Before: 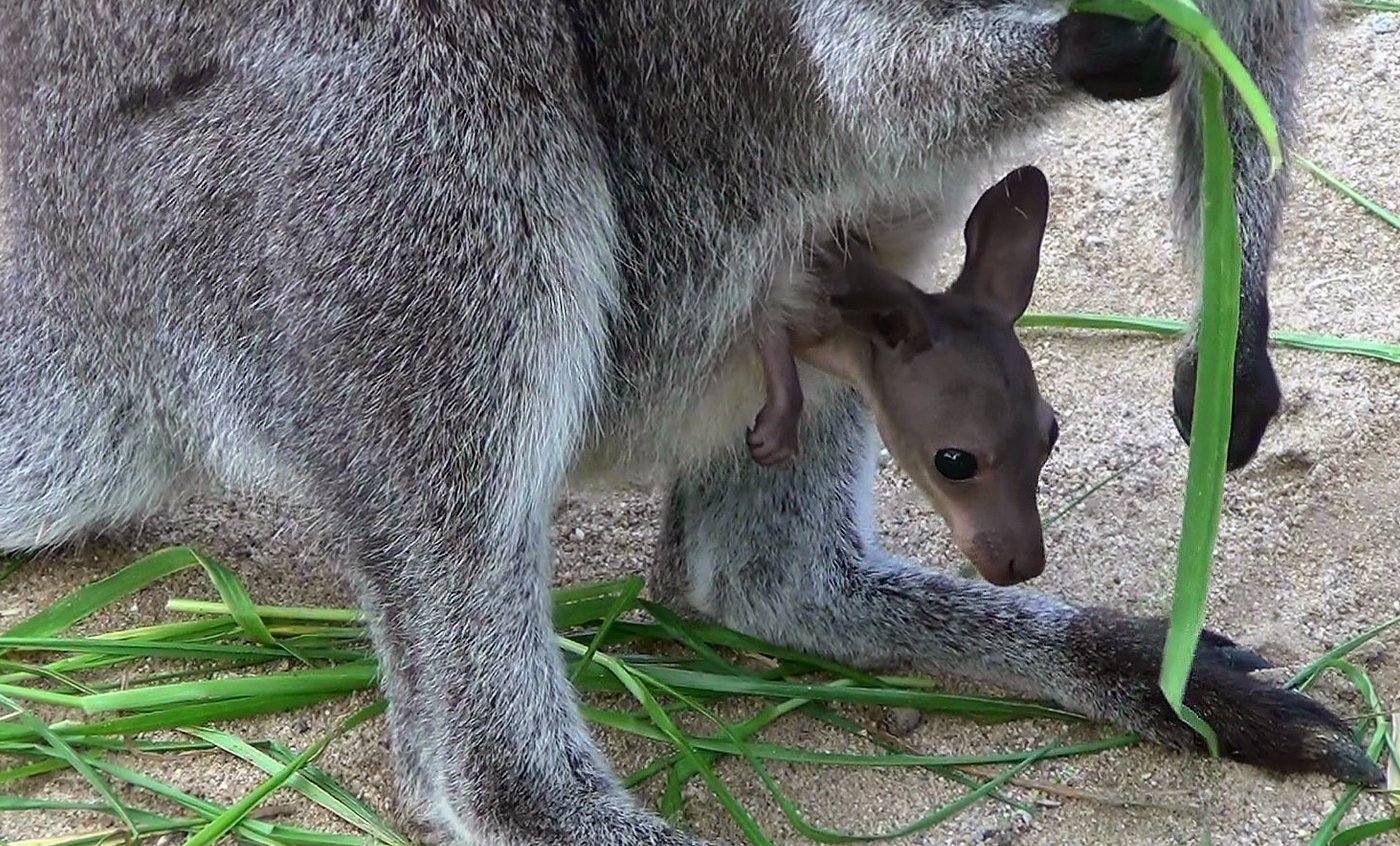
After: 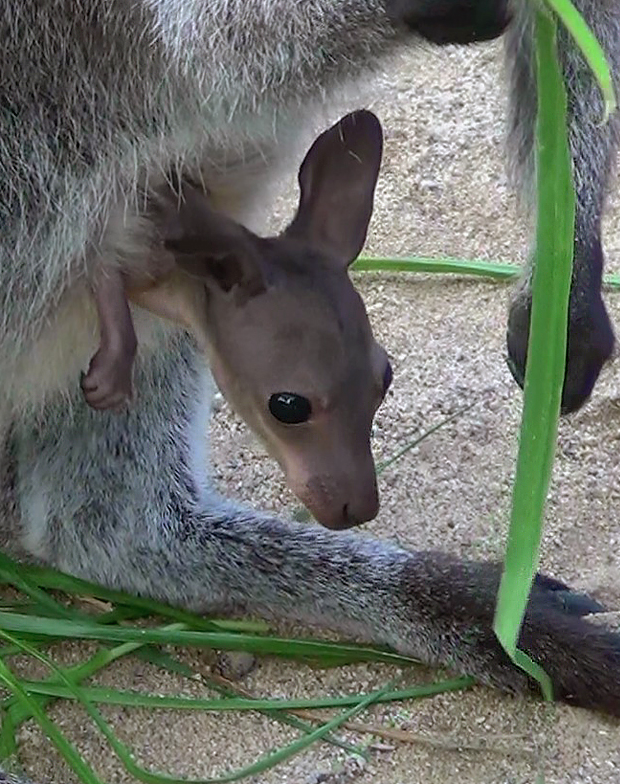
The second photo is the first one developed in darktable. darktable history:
crop: left 47.628%, top 6.643%, right 7.874%
shadows and highlights: on, module defaults
